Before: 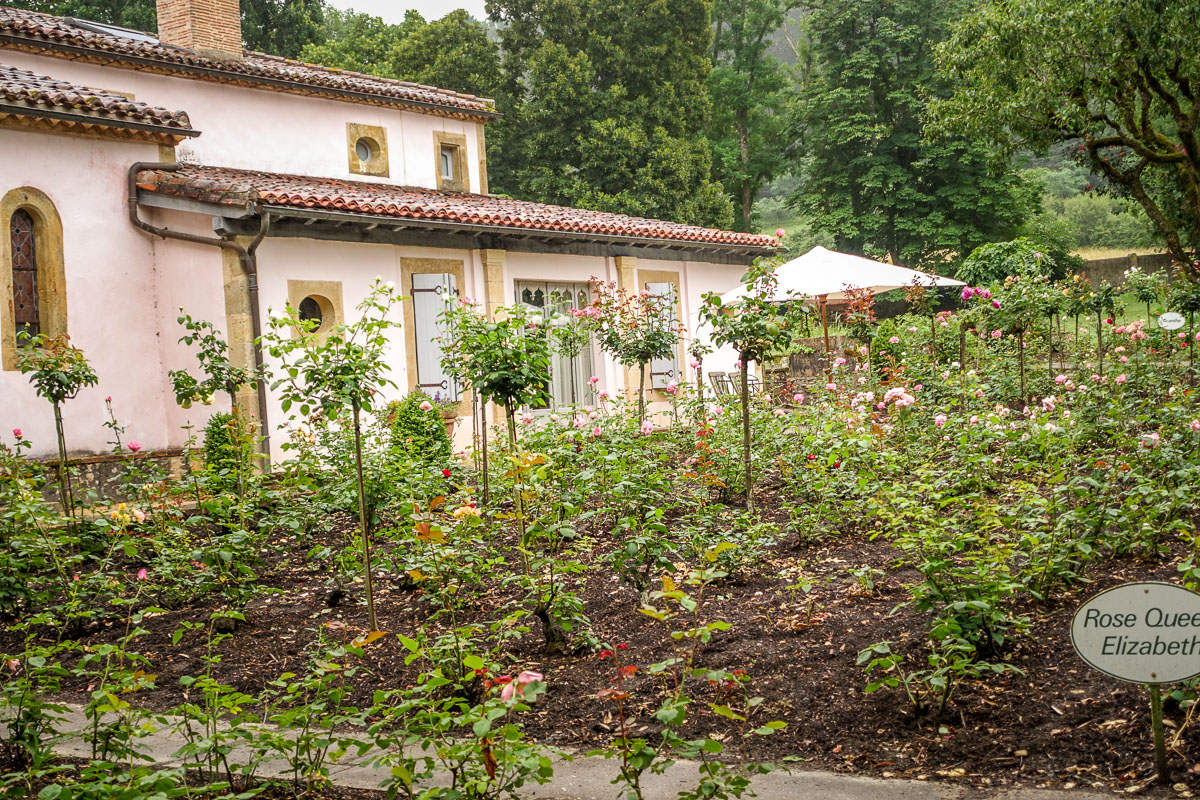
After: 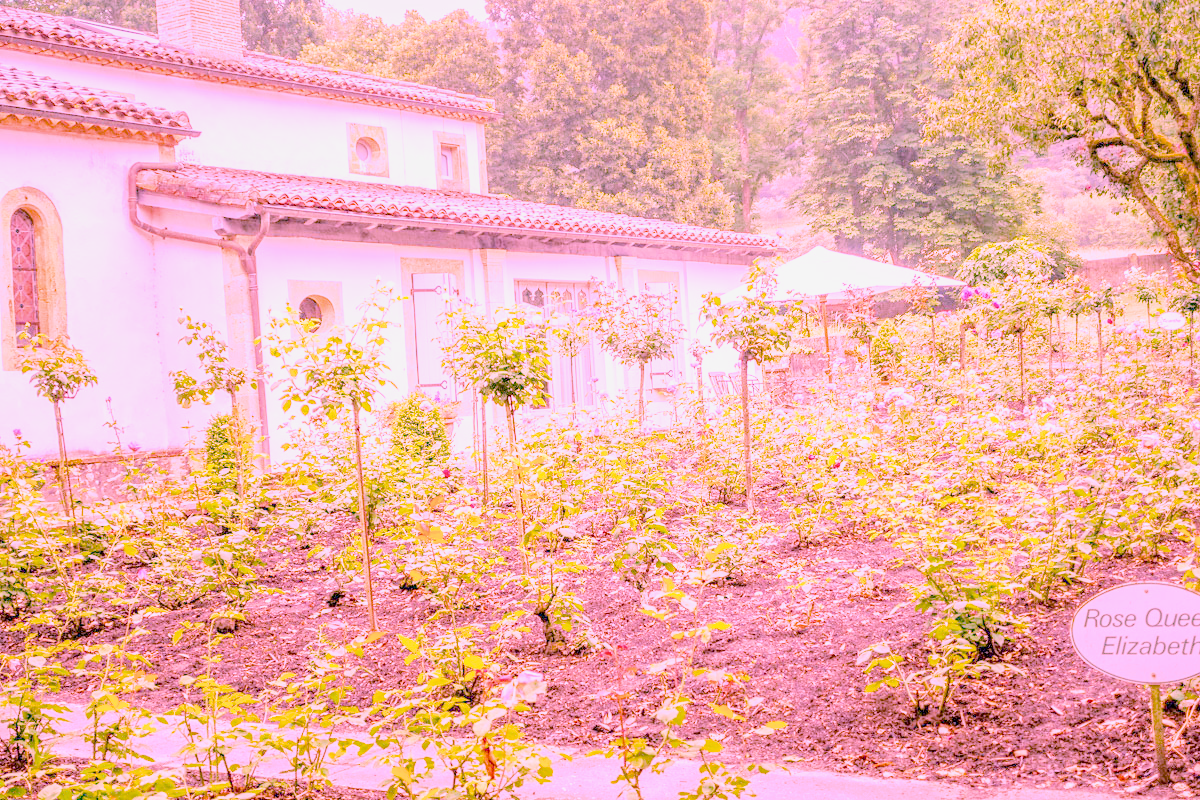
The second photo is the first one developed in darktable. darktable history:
highlight reconstruction: iterations 1, diameter of reconstruction 64 px
local contrast: on, module defaults
color balance rgb: perceptual saturation grading › global saturation 25%, global vibrance 10%
tone equalizer: on, module defaults
white balance: red 2.081, blue 1.774
filmic rgb: black relative exposure -8.42 EV, white relative exposure 4.68 EV, hardness 3.82, color science v6 (2022)
exposure: black level correction -0.001, exposure 0.9 EV, compensate exposure bias true, compensate highlight preservation false
